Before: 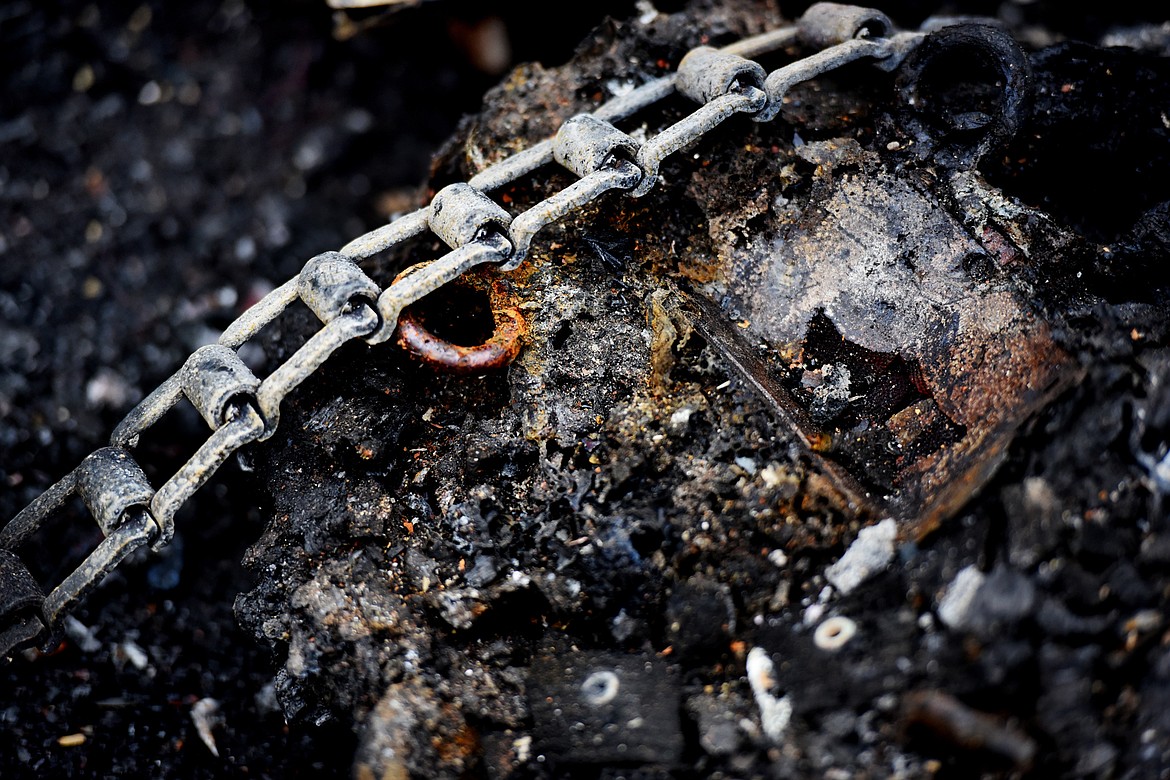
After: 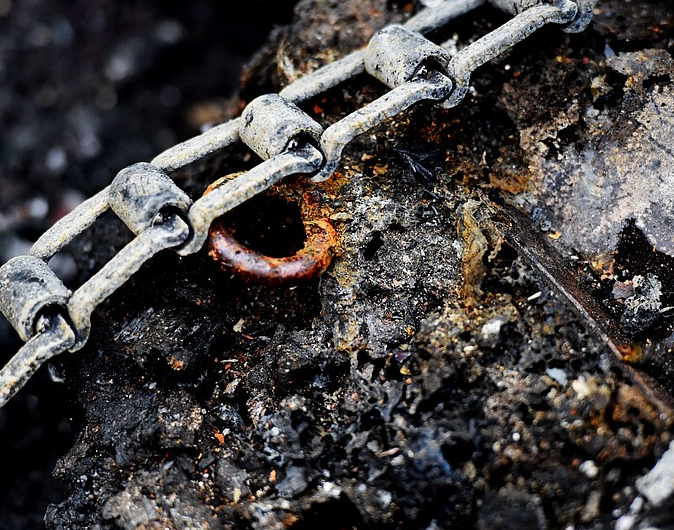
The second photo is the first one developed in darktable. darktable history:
crop: left 16.186%, top 11.438%, right 26.185%, bottom 20.55%
